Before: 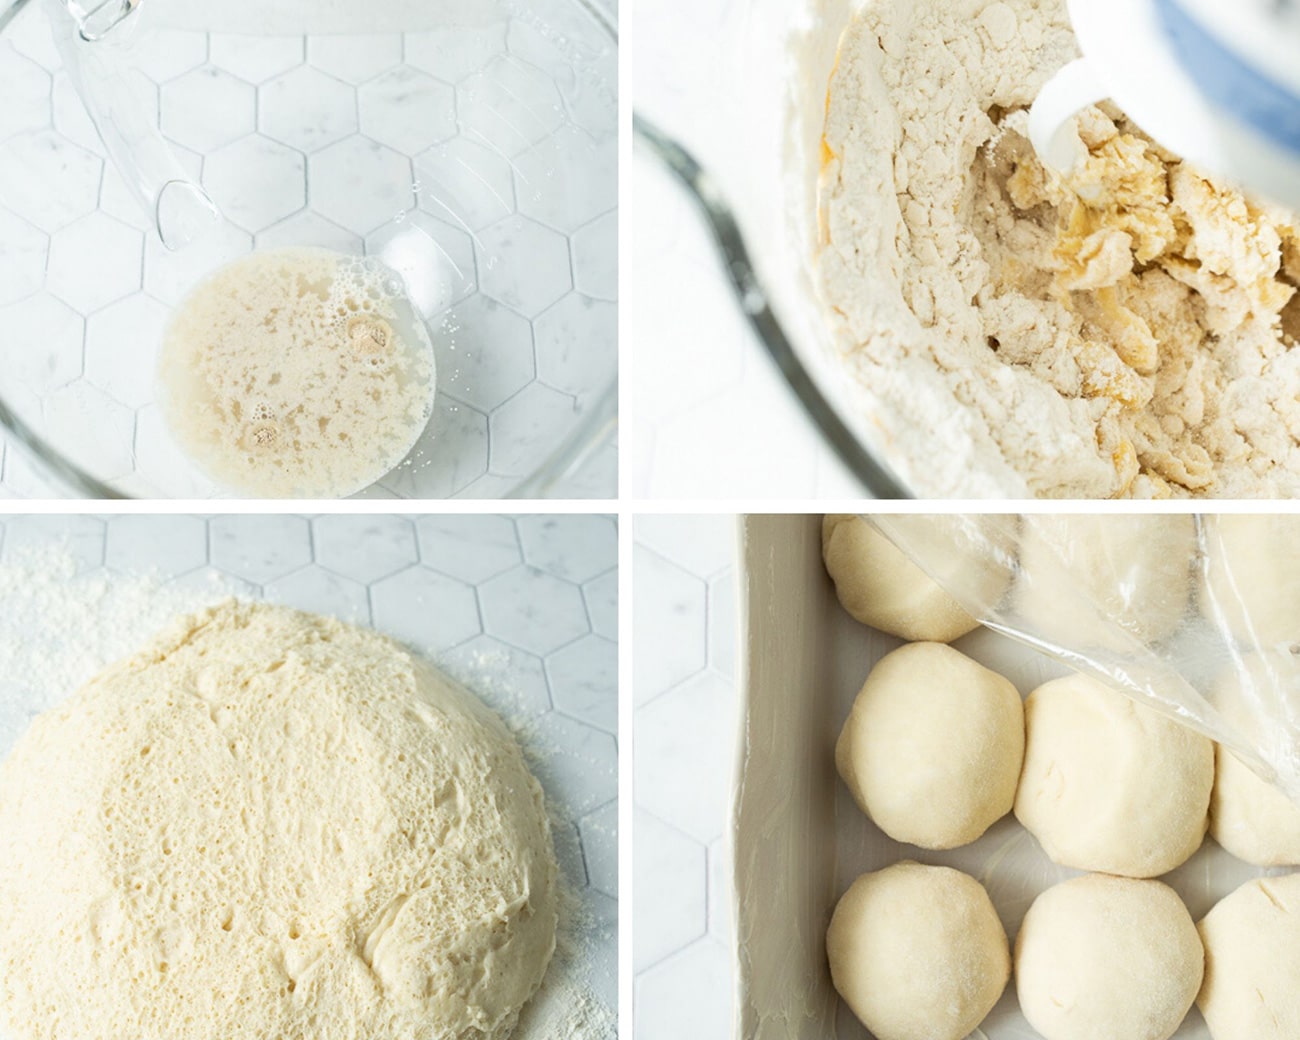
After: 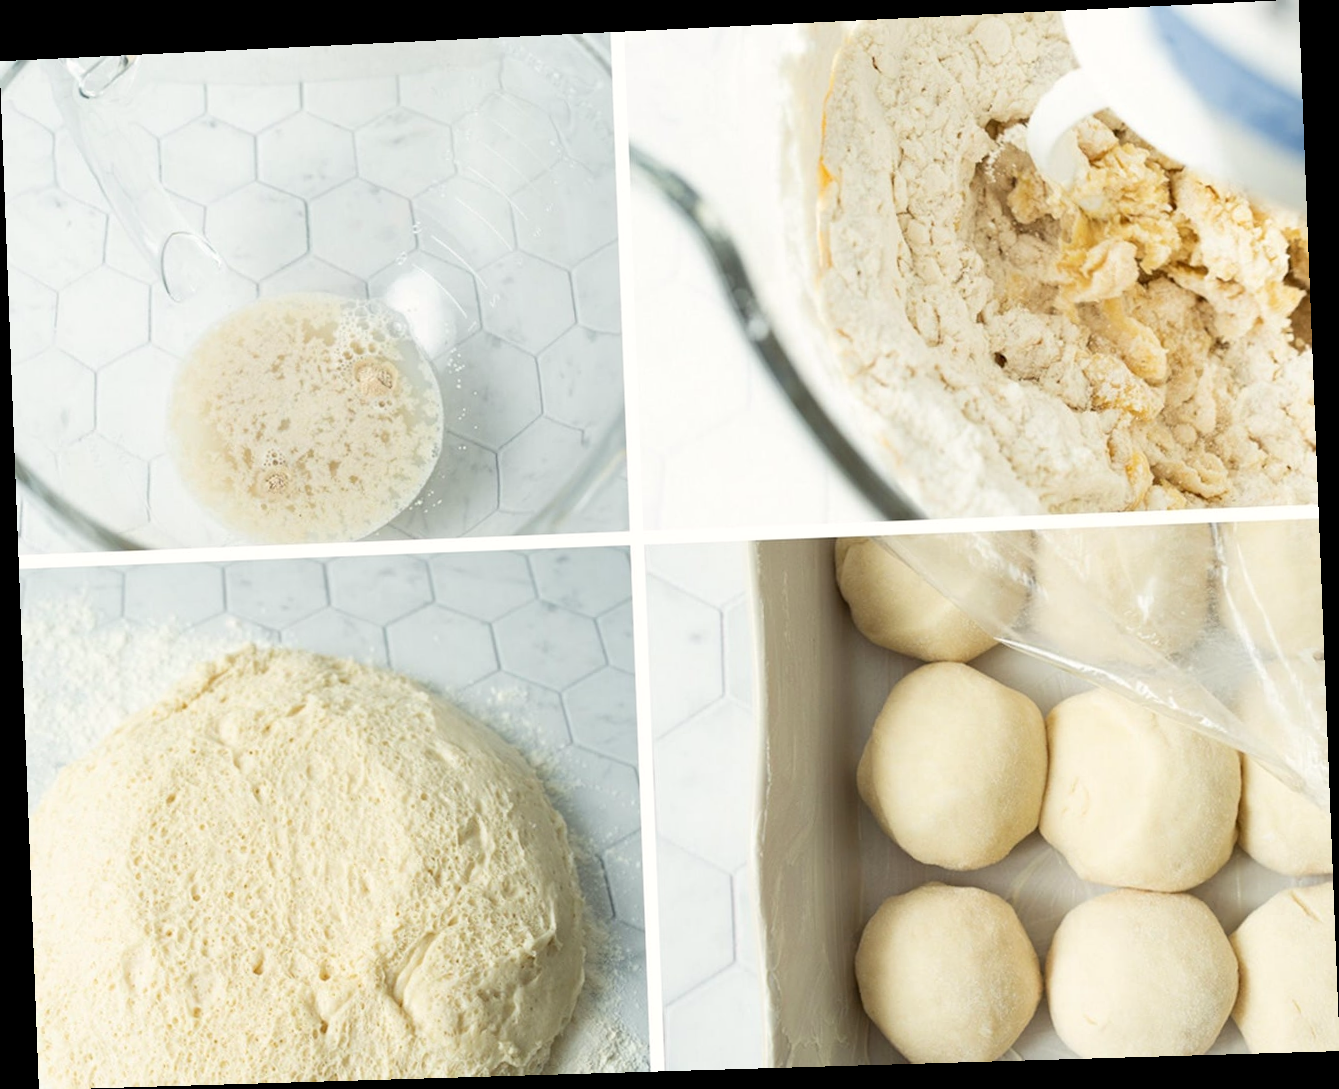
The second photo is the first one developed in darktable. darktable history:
tone equalizer: on, module defaults
rotate and perspective: rotation -2.22°, lens shift (horizontal) -0.022, automatic cropping off
white balance: red 1.009, blue 0.985
